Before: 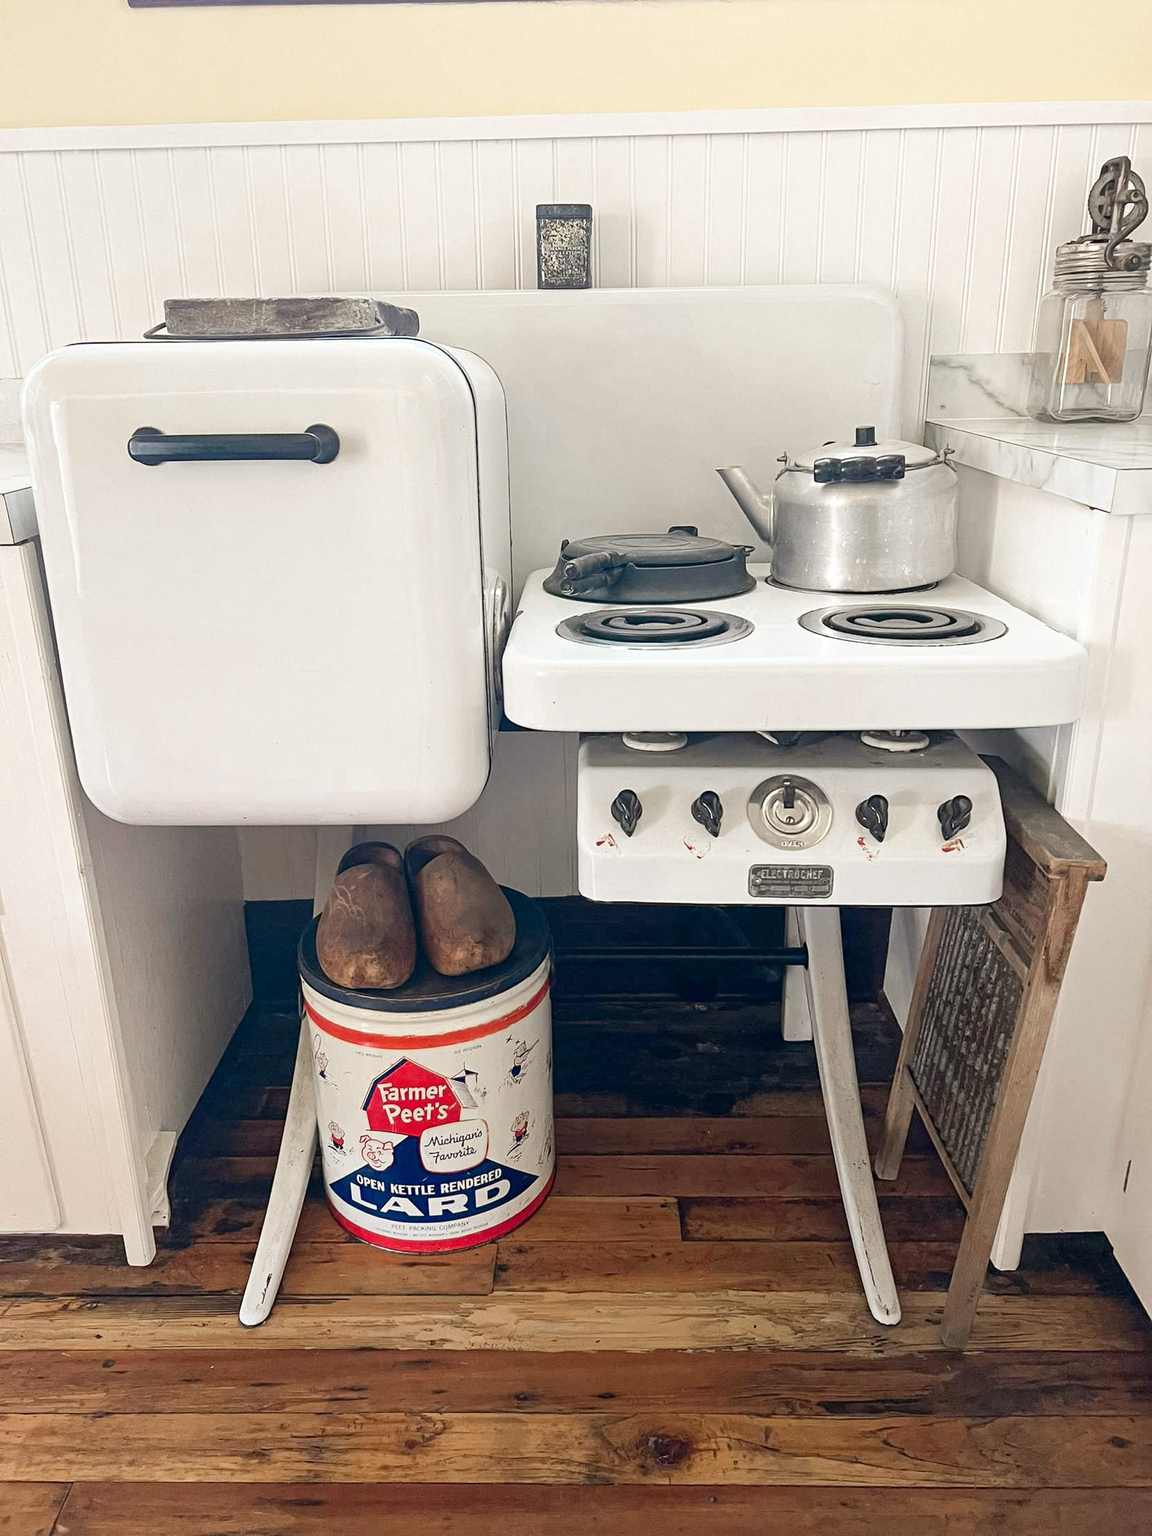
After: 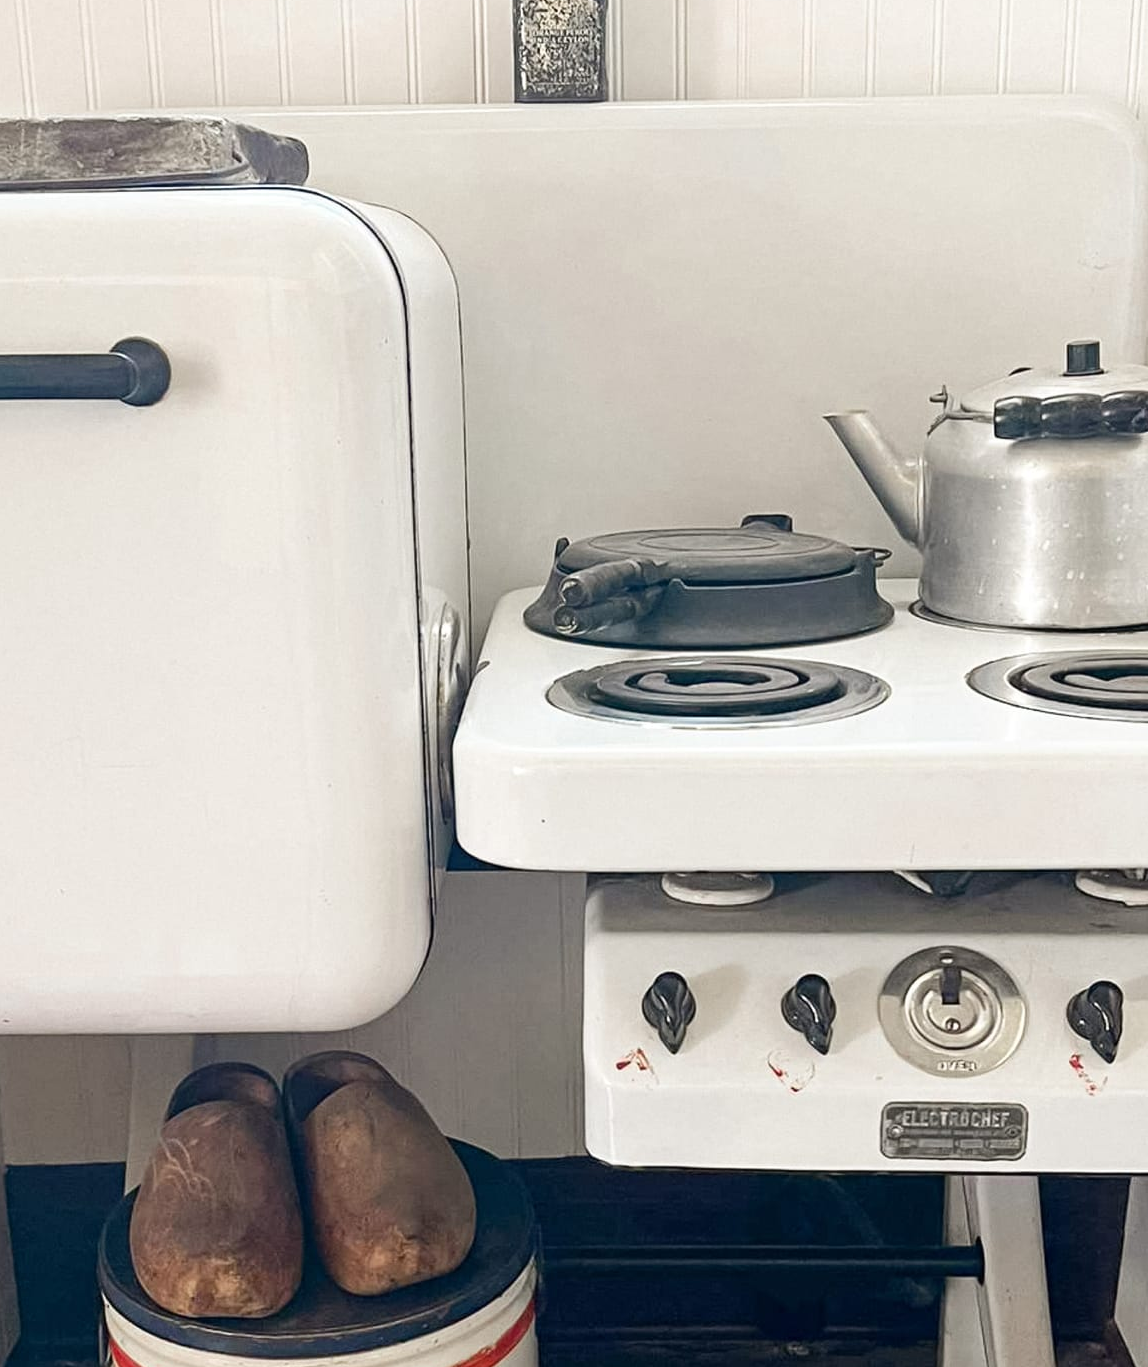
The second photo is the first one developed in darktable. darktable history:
crop: left 20.953%, top 14.997%, right 21.616%, bottom 33.736%
